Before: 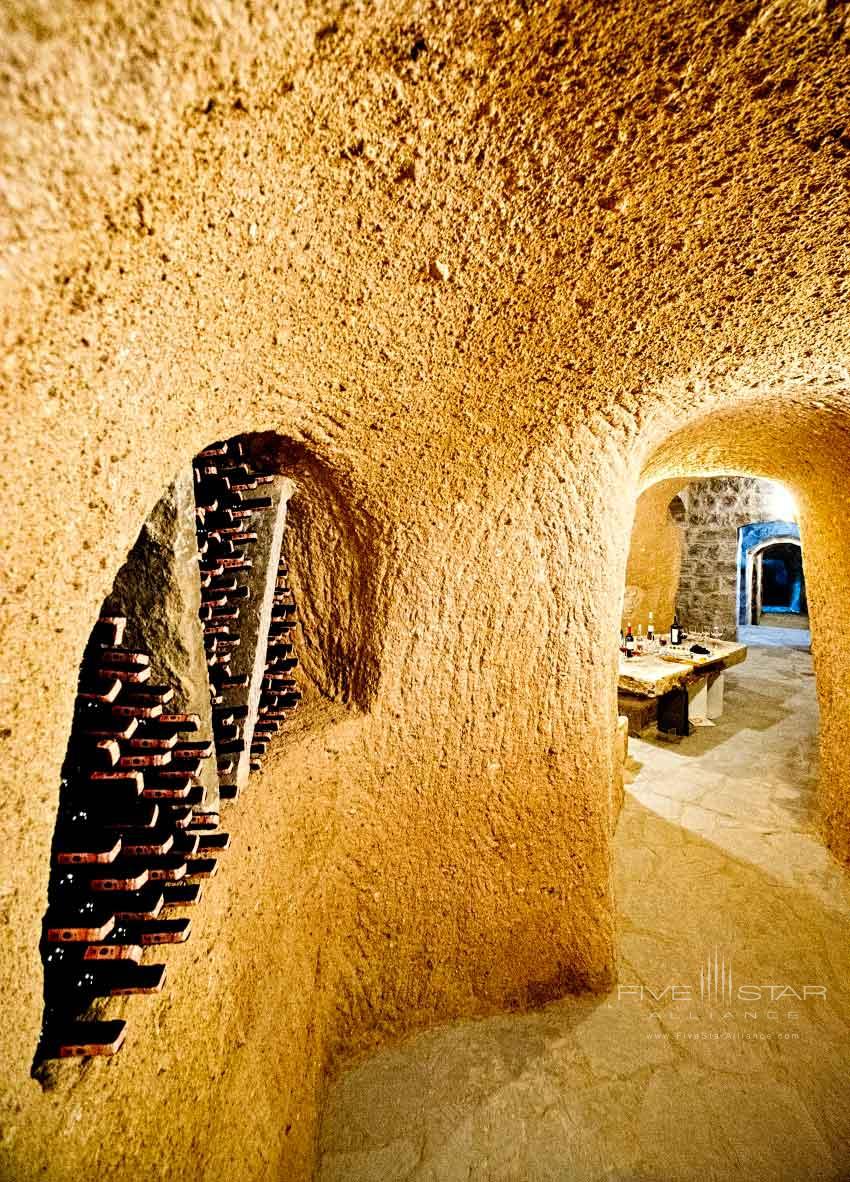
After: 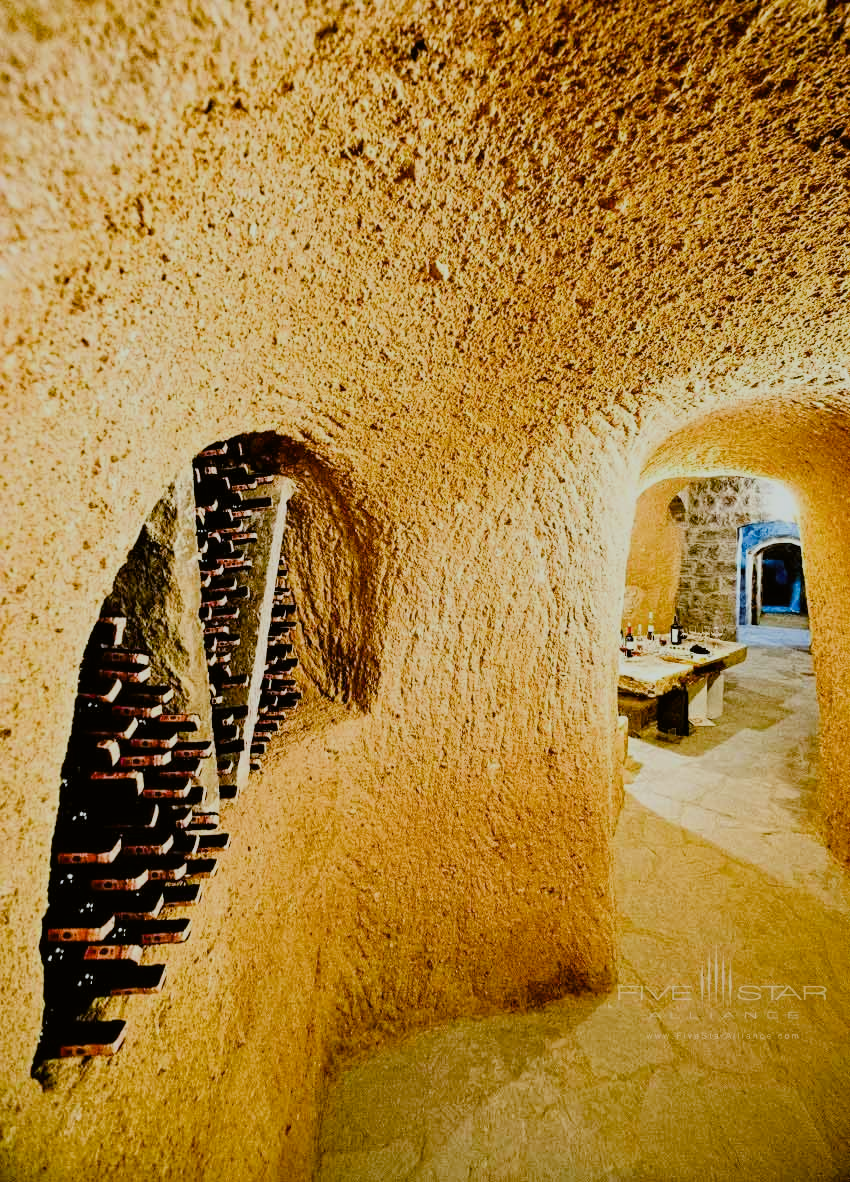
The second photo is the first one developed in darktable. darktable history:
filmic rgb: black relative exposure -7.65 EV, white relative exposure 4.56 EV, hardness 3.61
color balance rgb: perceptual saturation grading › global saturation 20%, perceptual saturation grading › highlights -25%, perceptual saturation grading › shadows 25%
color balance: lift [1.004, 1.002, 1.002, 0.998], gamma [1, 1.007, 1.002, 0.993], gain [1, 0.977, 1.013, 1.023], contrast -3.64%
